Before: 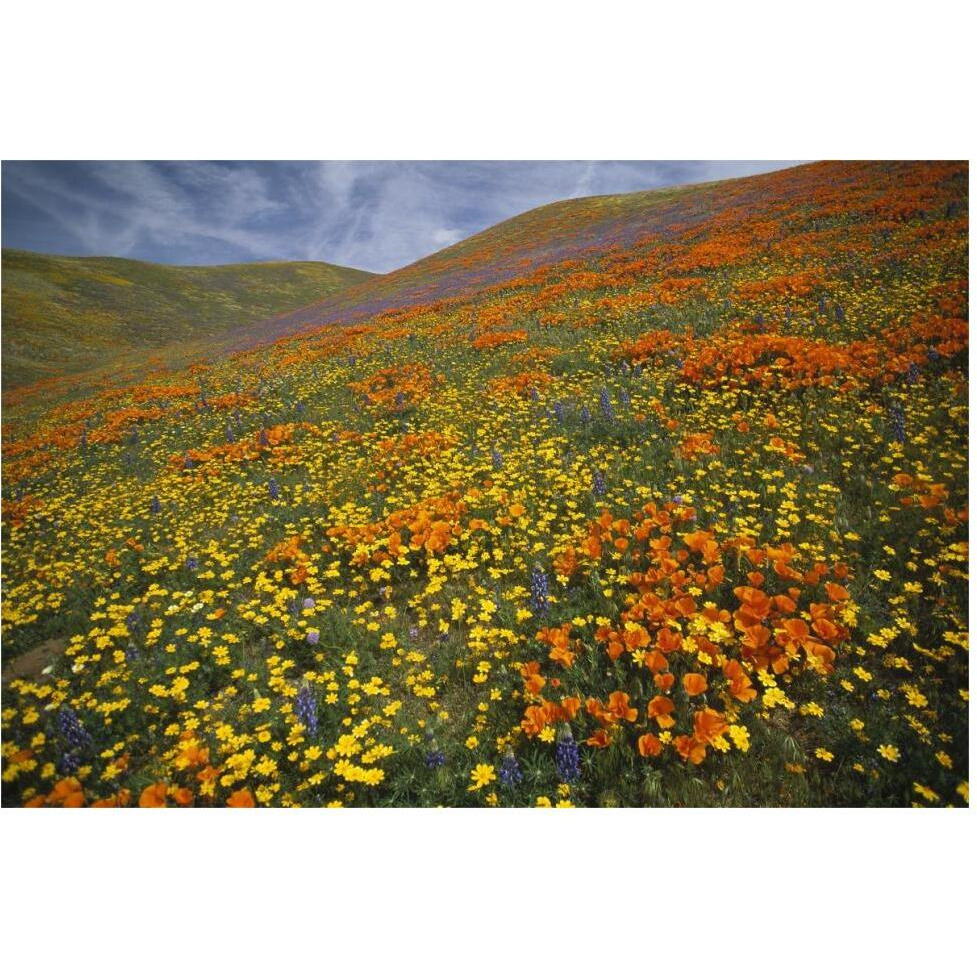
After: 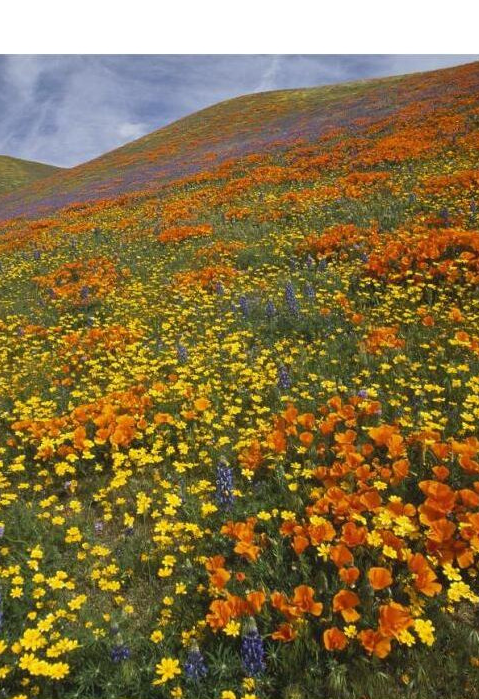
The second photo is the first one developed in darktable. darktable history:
crop: left 32.27%, top 10.935%, right 18.636%, bottom 17.469%
